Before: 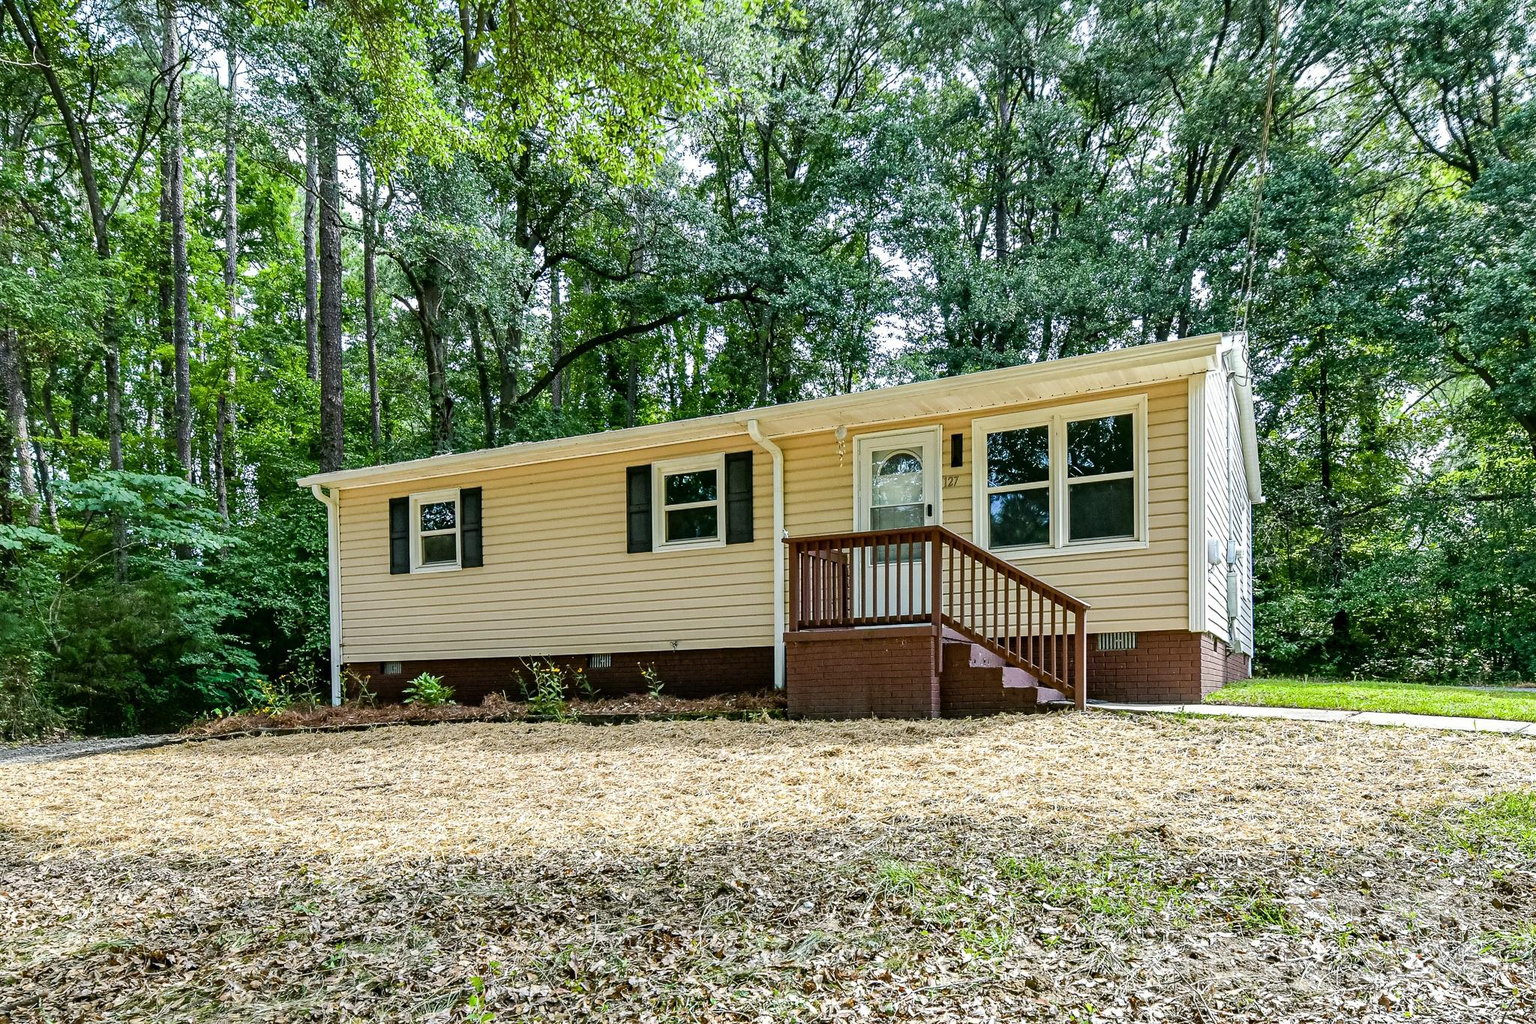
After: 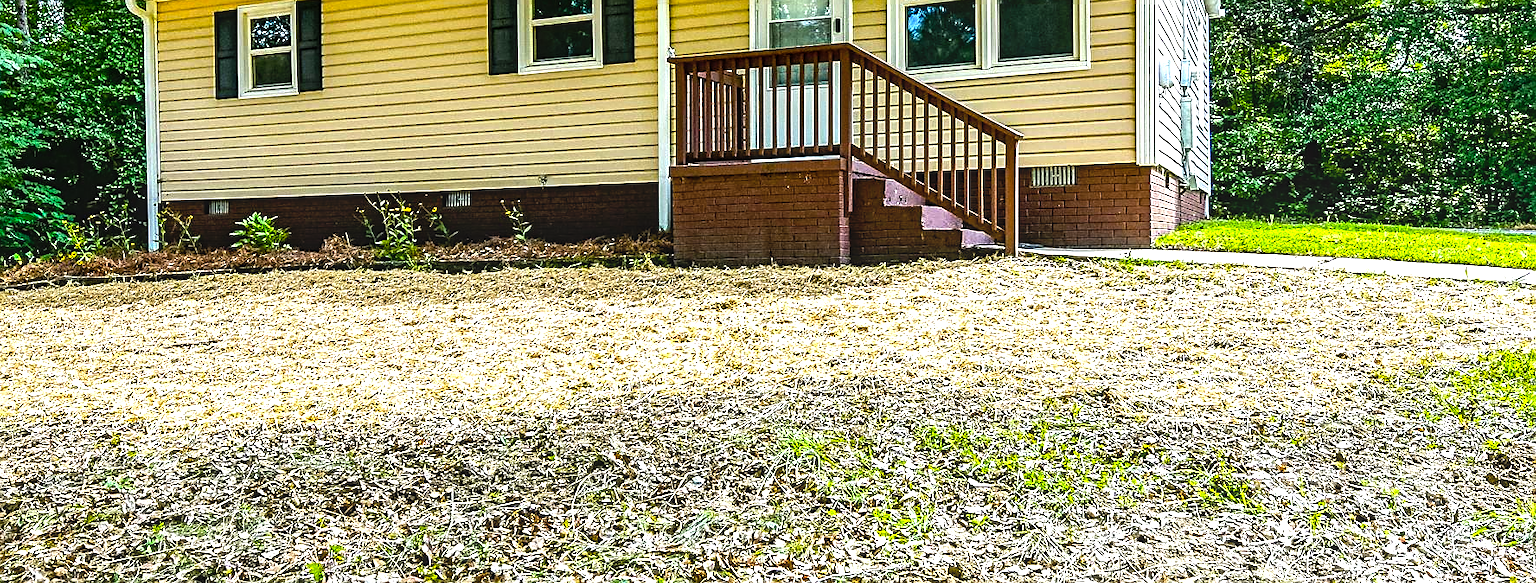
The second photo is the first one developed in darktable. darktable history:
exposure: compensate exposure bias true, compensate highlight preservation false
crop and rotate: left 13.259%, top 47.699%, bottom 2.792%
sharpen: on, module defaults
color balance rgb: shadows fall-off 100.734%, linear chroma grading › global chroma 14.861%, perceptual saturation grading › global saturation 25.376%, perceptual brilliance grading › global brilliance -4.336%, perceptual brilliance grading › highlights 23.742%, perceptual brilliance grading › mid-tones 6.986%, perceptual brilliance grading › shadows -4.609%, mask middle-gray fulcrum 22.805%, global vibrance 25.09%, contrast 10.353%
local contrast: on, module defaults
contrast equalizer: y [[0.514, 0.573, 0.581, 0.508, 0.5, 0.5], [0.5 ×6], [0.5 ×6], [0 ×6], [0 ×6]], mix -0.293
